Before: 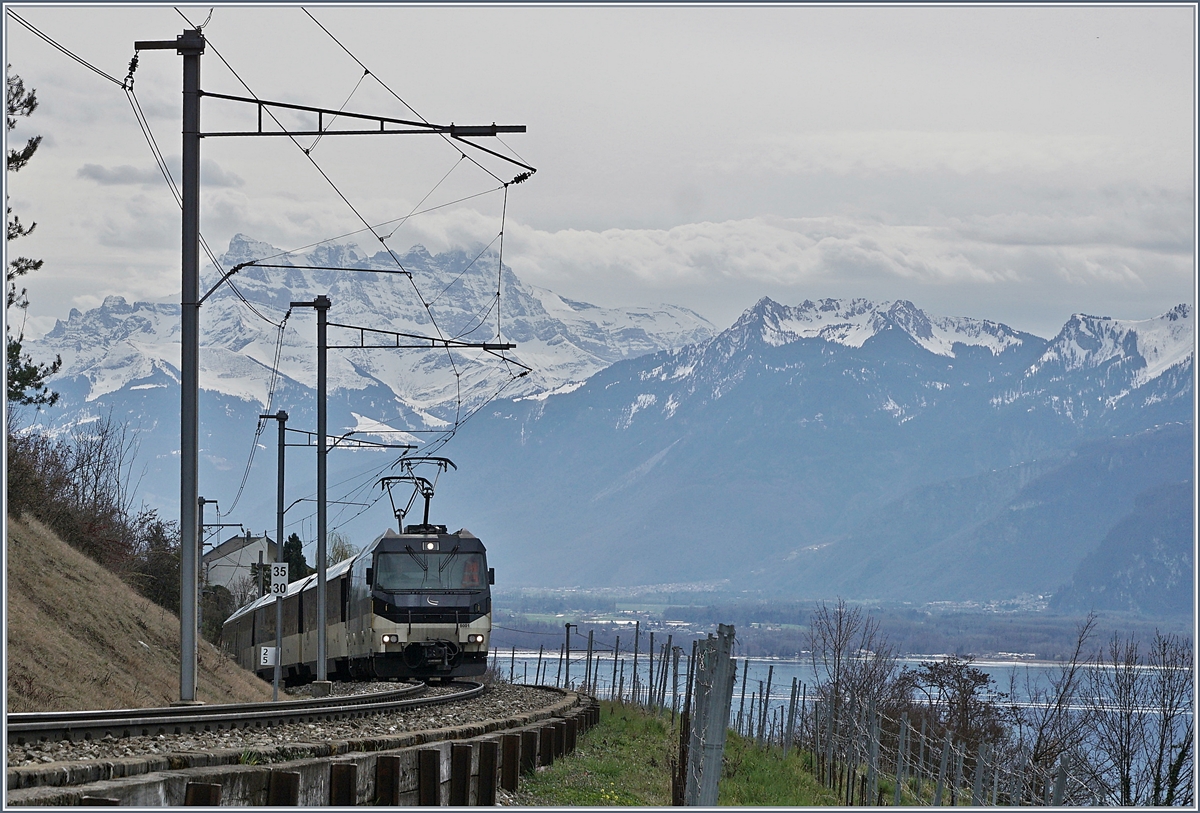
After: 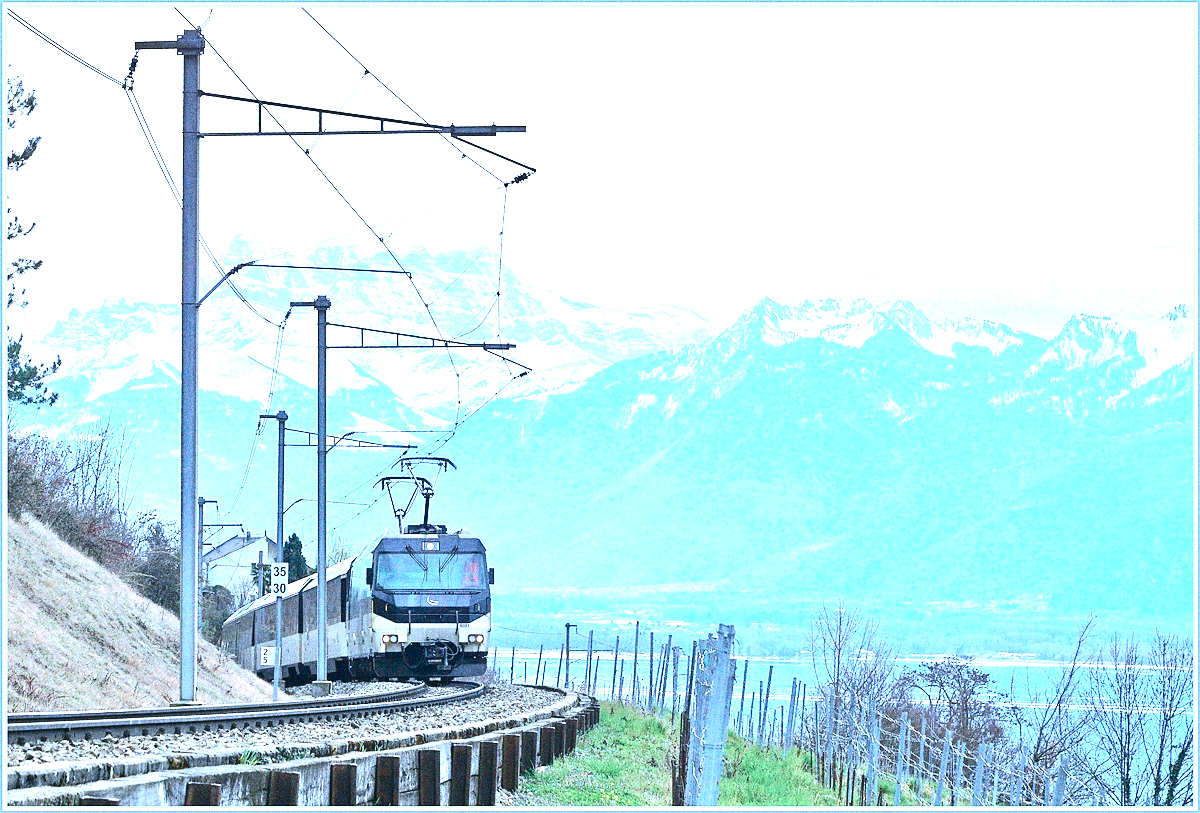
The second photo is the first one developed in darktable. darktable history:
color calibration: illuminant custom, x 0.39, y 0.392, temperature 3856.94 K
exposure: exposure 2 EV, compensate exposure bias true, compensate highlight preservation false
grain: coarseness 14.49 ISO, strength 48.04%, mid-tones bias 35%
tone curve: curves: ch0 [(0, 0.047) (0.15, 0.127) (0.46, 0.466) (0.751, 0.788) (1, 0.961)]; ch1 [(0, 0) (0.43, 0.408) (0.476, 0.469) (0.505, 0.501) (0.553, 0.557) (0.592, 0.58) (0.631, 0.625) (1, 1)]; ch2 [(0, 0) (0.505, 0.495) (0.55, 0.557) (0.583, 0.573) (1, 1)], color space Lab, independent channels, preserve colors none
